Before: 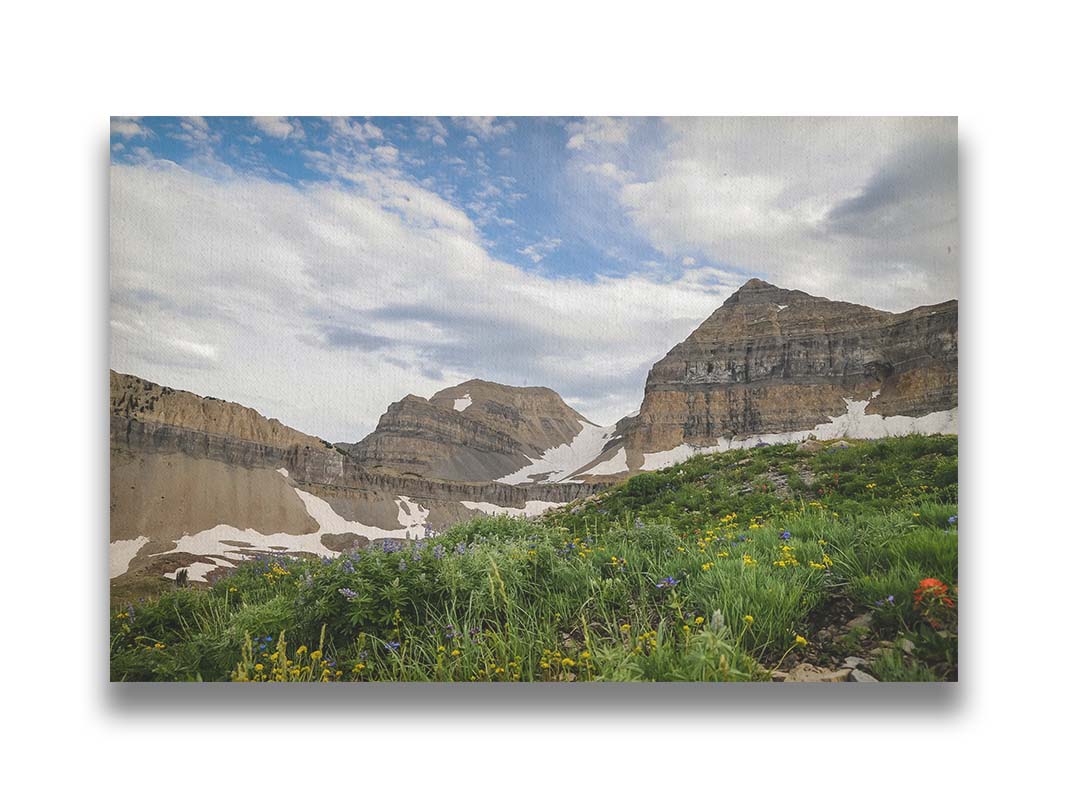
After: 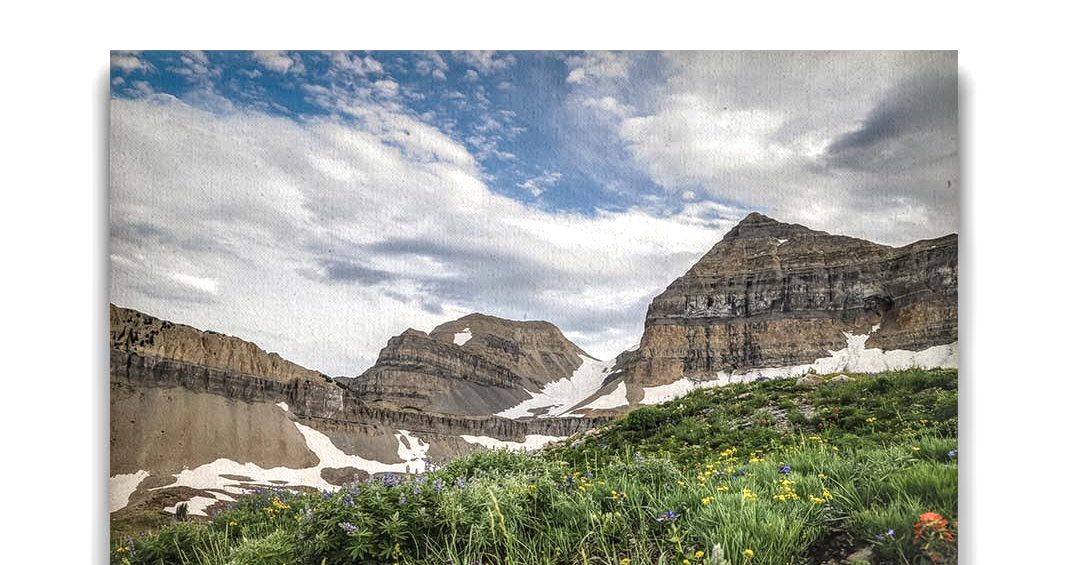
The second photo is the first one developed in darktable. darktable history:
exposure: exposure 0.128 EV, compensate highlight preservation false
local contrast: highlights 0%, shadows 0%, detail 182%
crop and rotate: top 8.293%, bottom 20.996%
